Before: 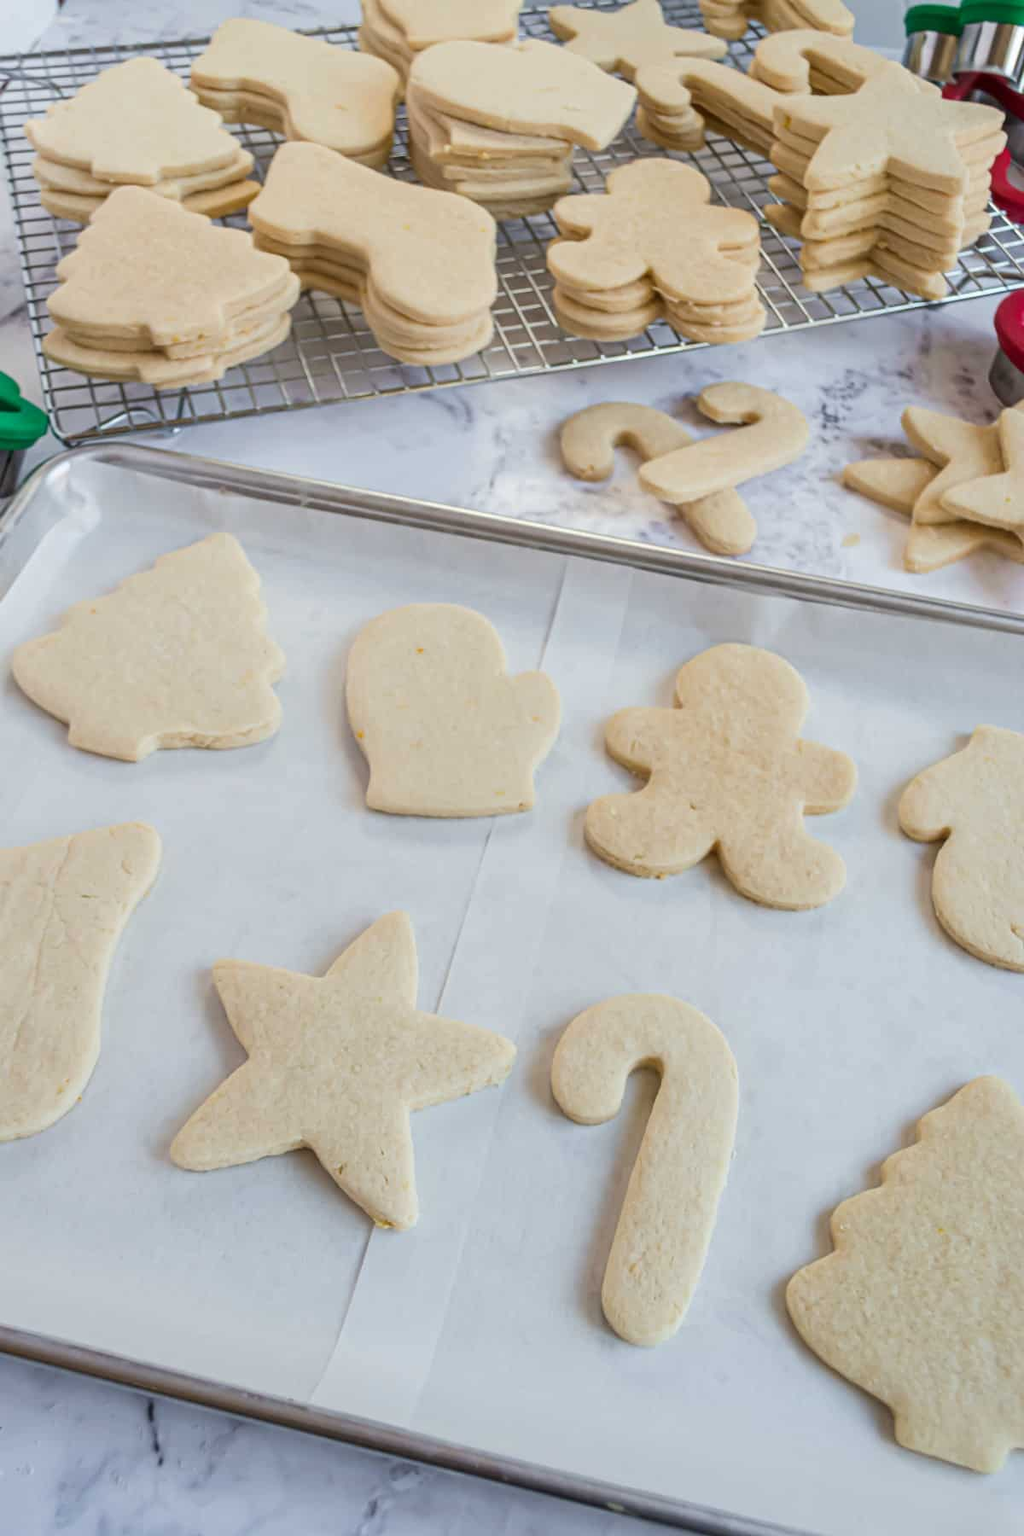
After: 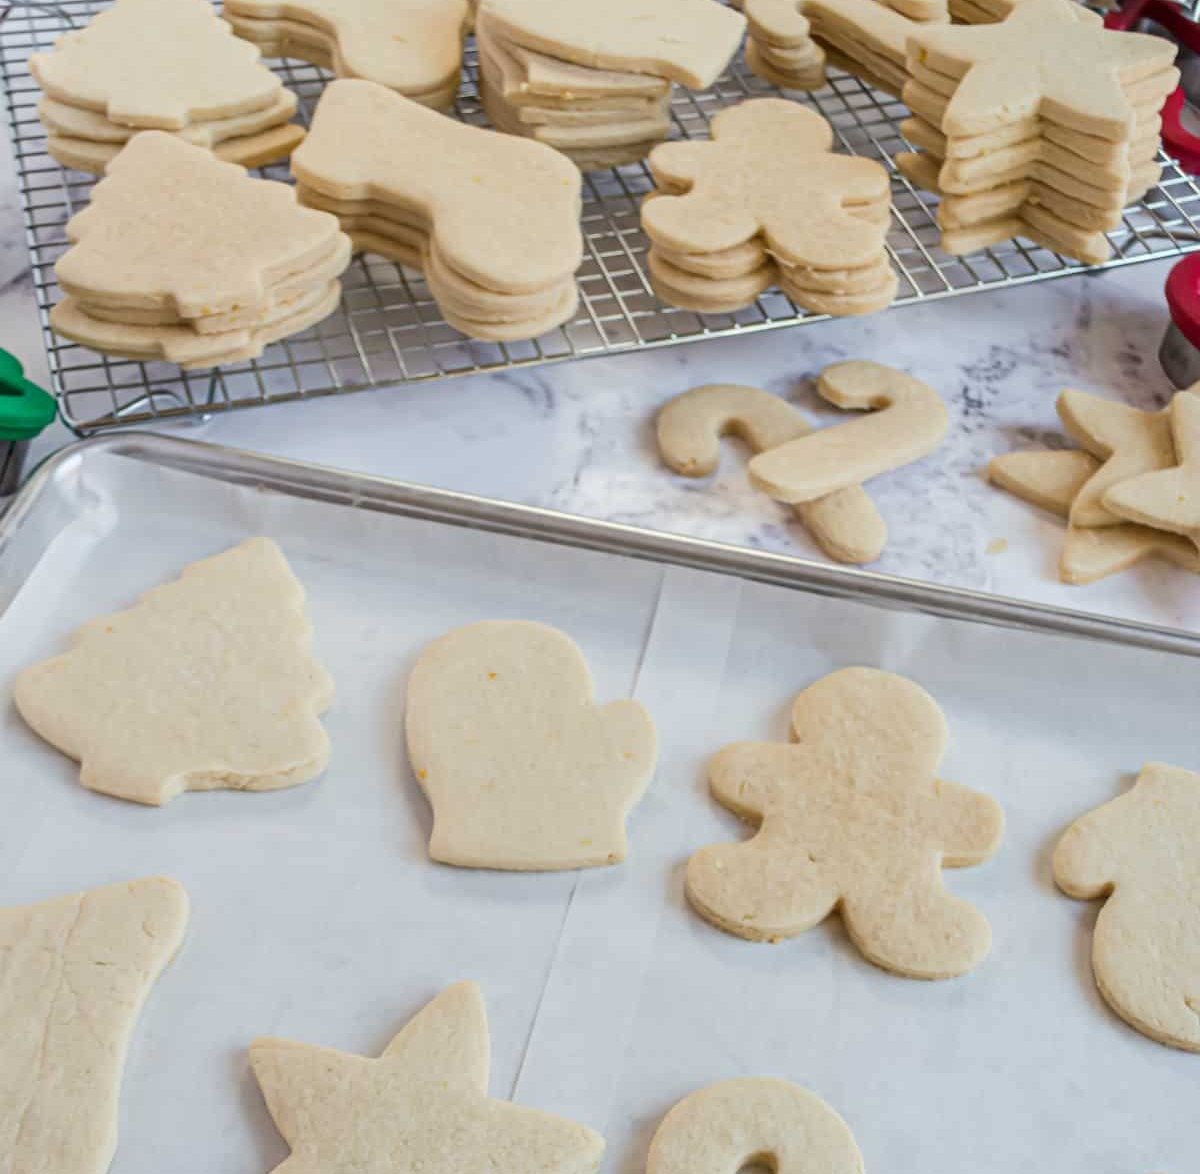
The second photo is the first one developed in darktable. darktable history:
crop and rotate: top 4.863%, bottom 29.905%
